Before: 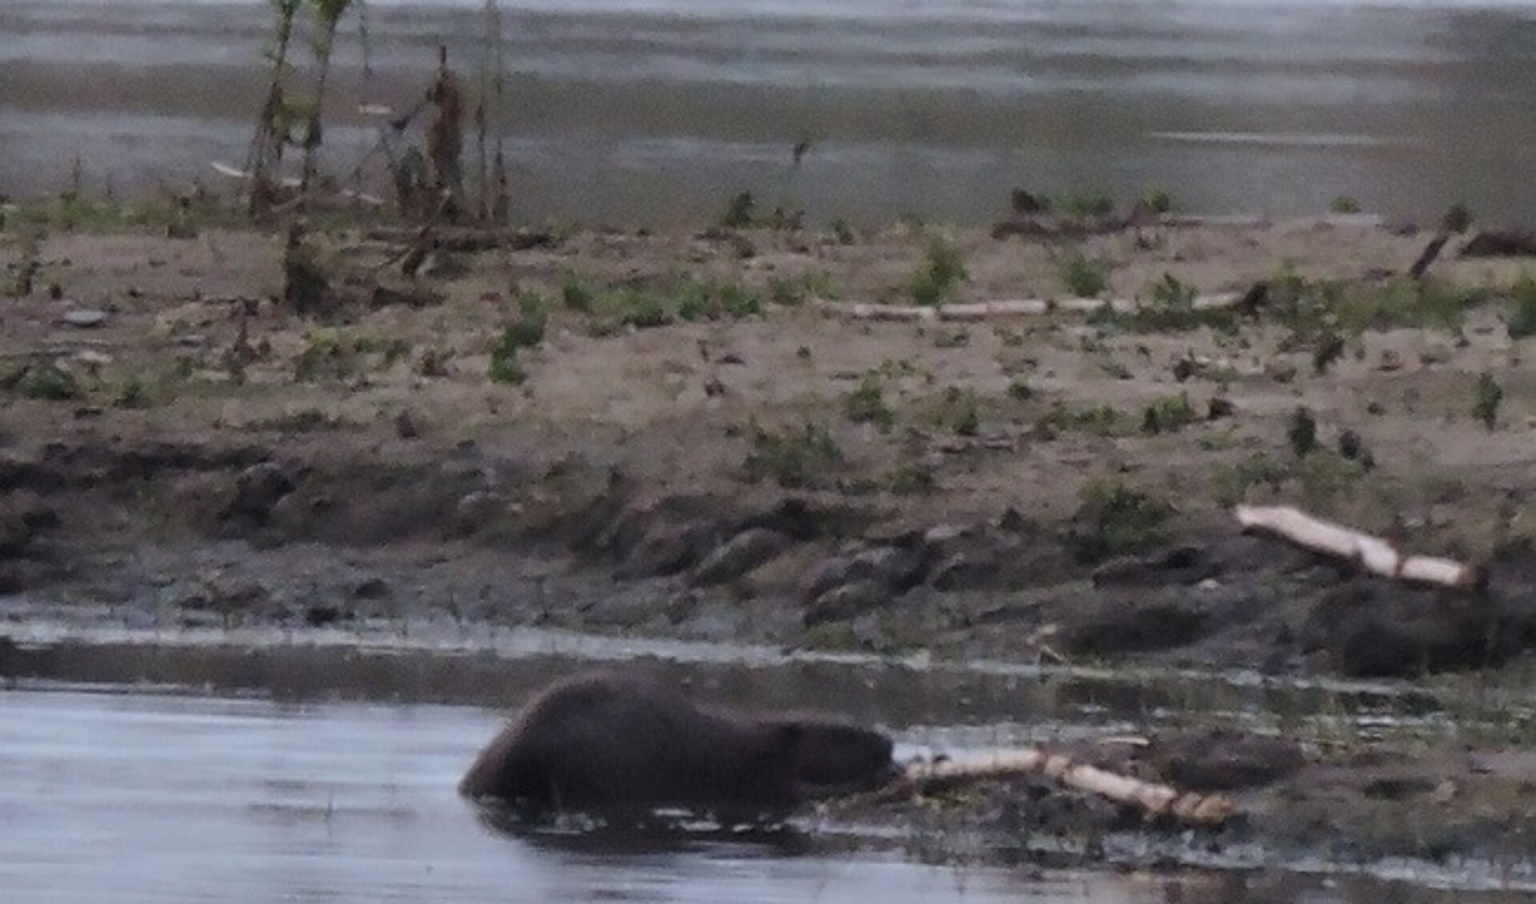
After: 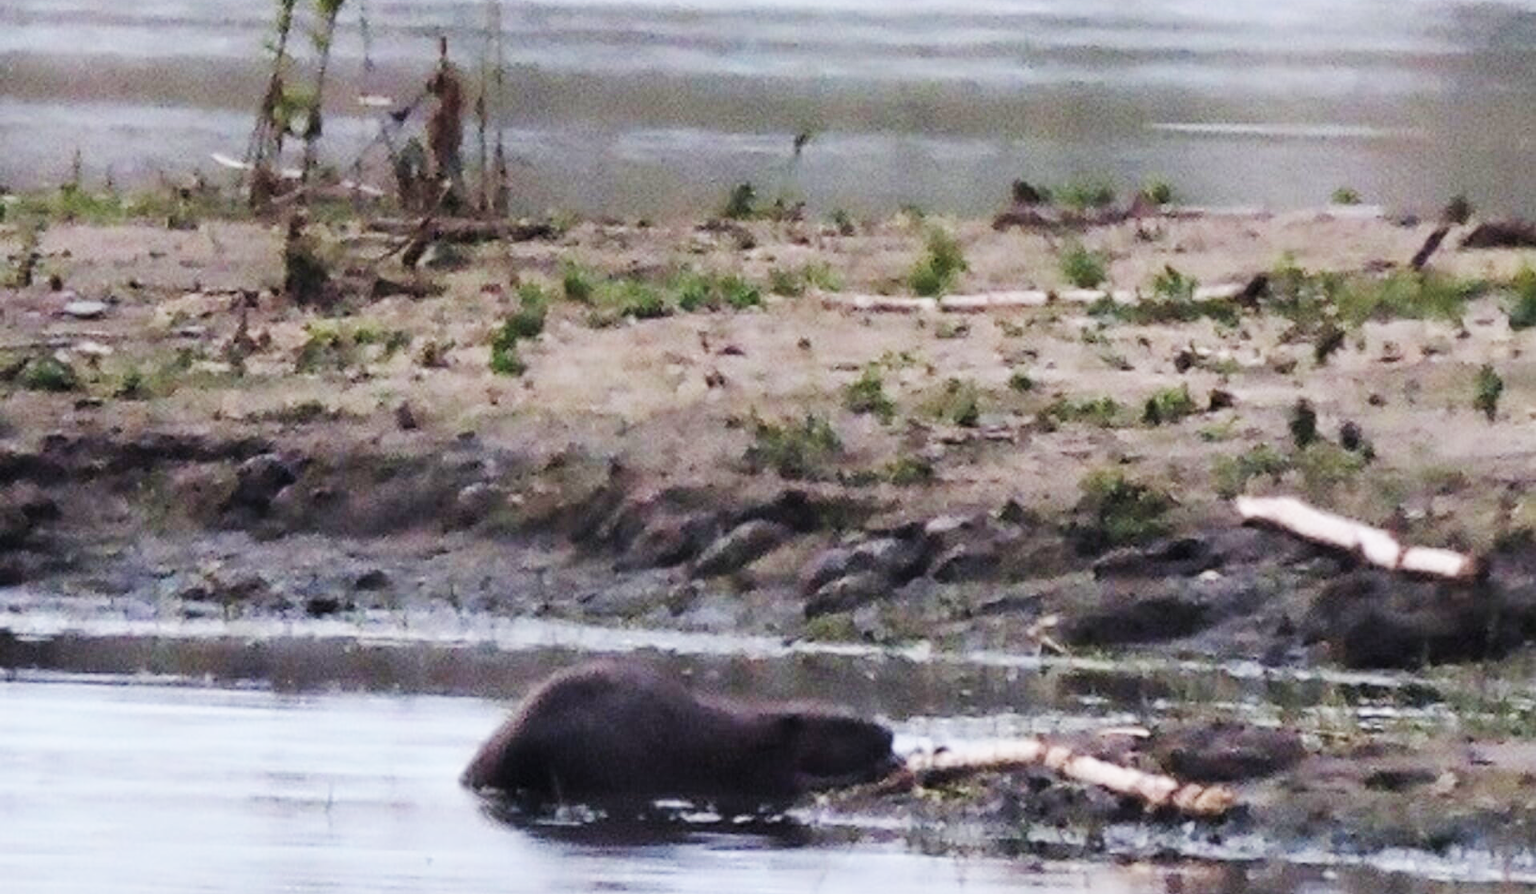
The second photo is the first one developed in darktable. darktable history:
crop: top 1.019%, right 0.023%
color calibration: gray › normalize channels true, illuminant same as pipeline (D50), adaptation XYZ, x 0.345, y 0.358, temperature 5020.3 K, gamut compression 0.022
base curve: curves: ch0 [(0, 0.003) (0.001, 0.002) (0.006, 0.004) (0.02, 0.022) (0.048, 0.086) (0.094, 0.234) (0.162, 0.431) (0.258, 0.629) (0.385, 0.8) (0.548, 0.918) (0.751, 0.988) (1, 1)], preserve colors none
